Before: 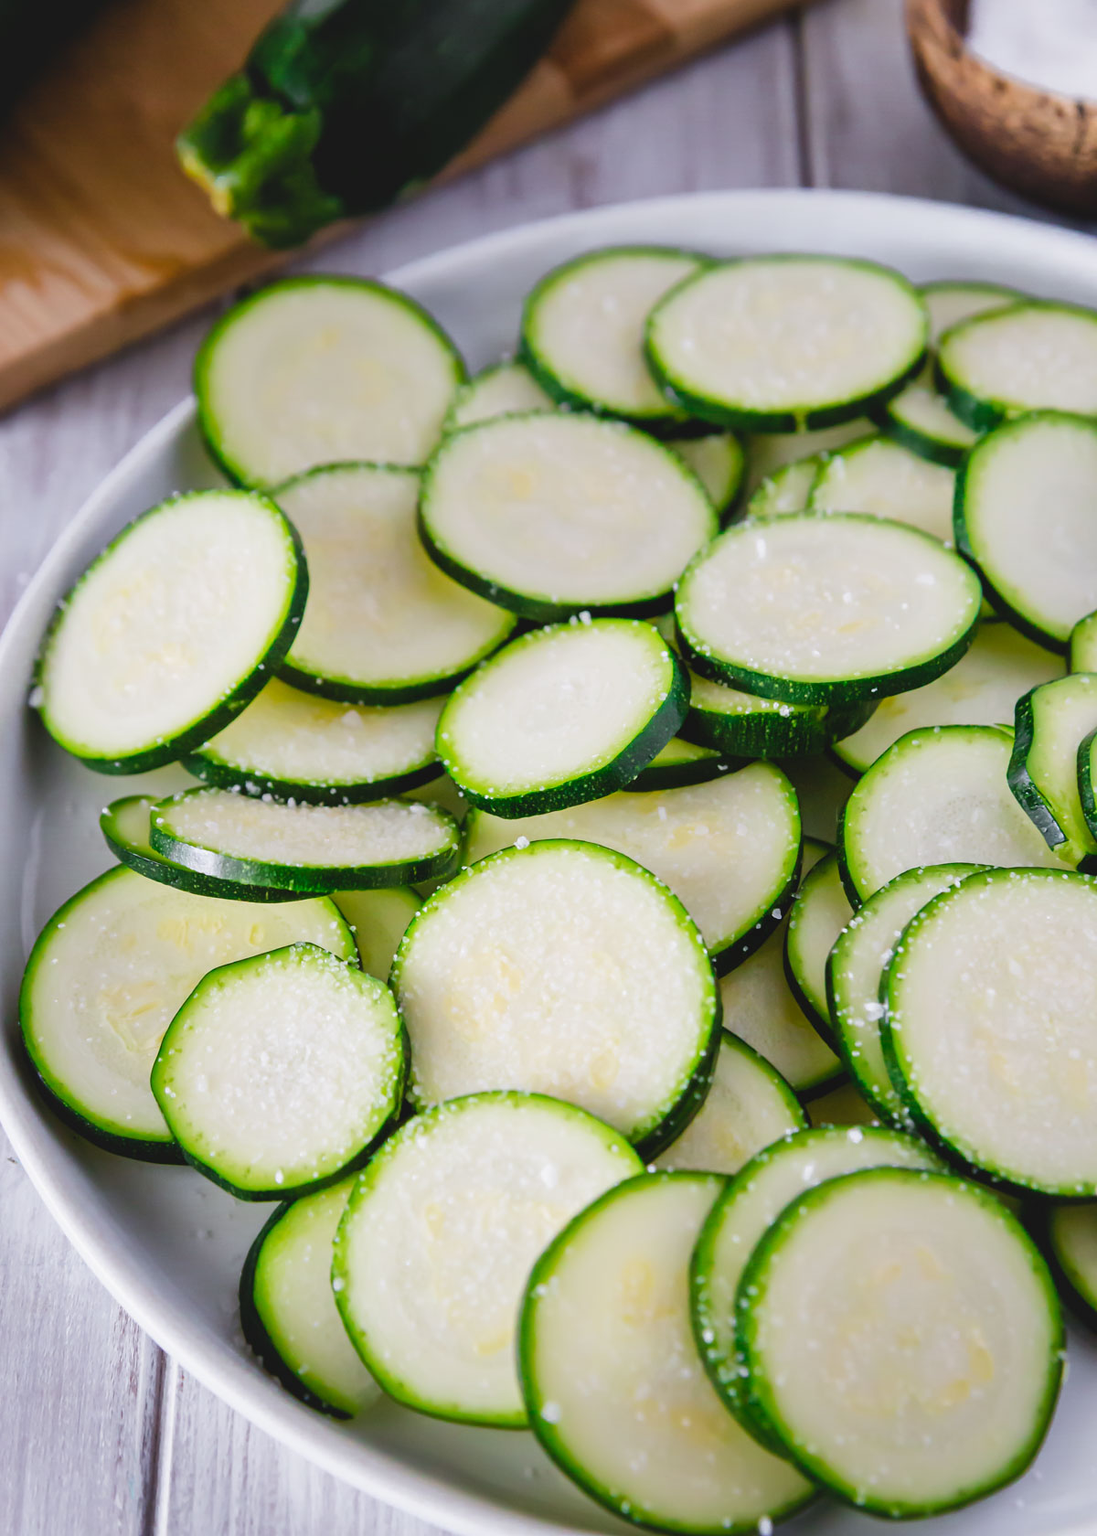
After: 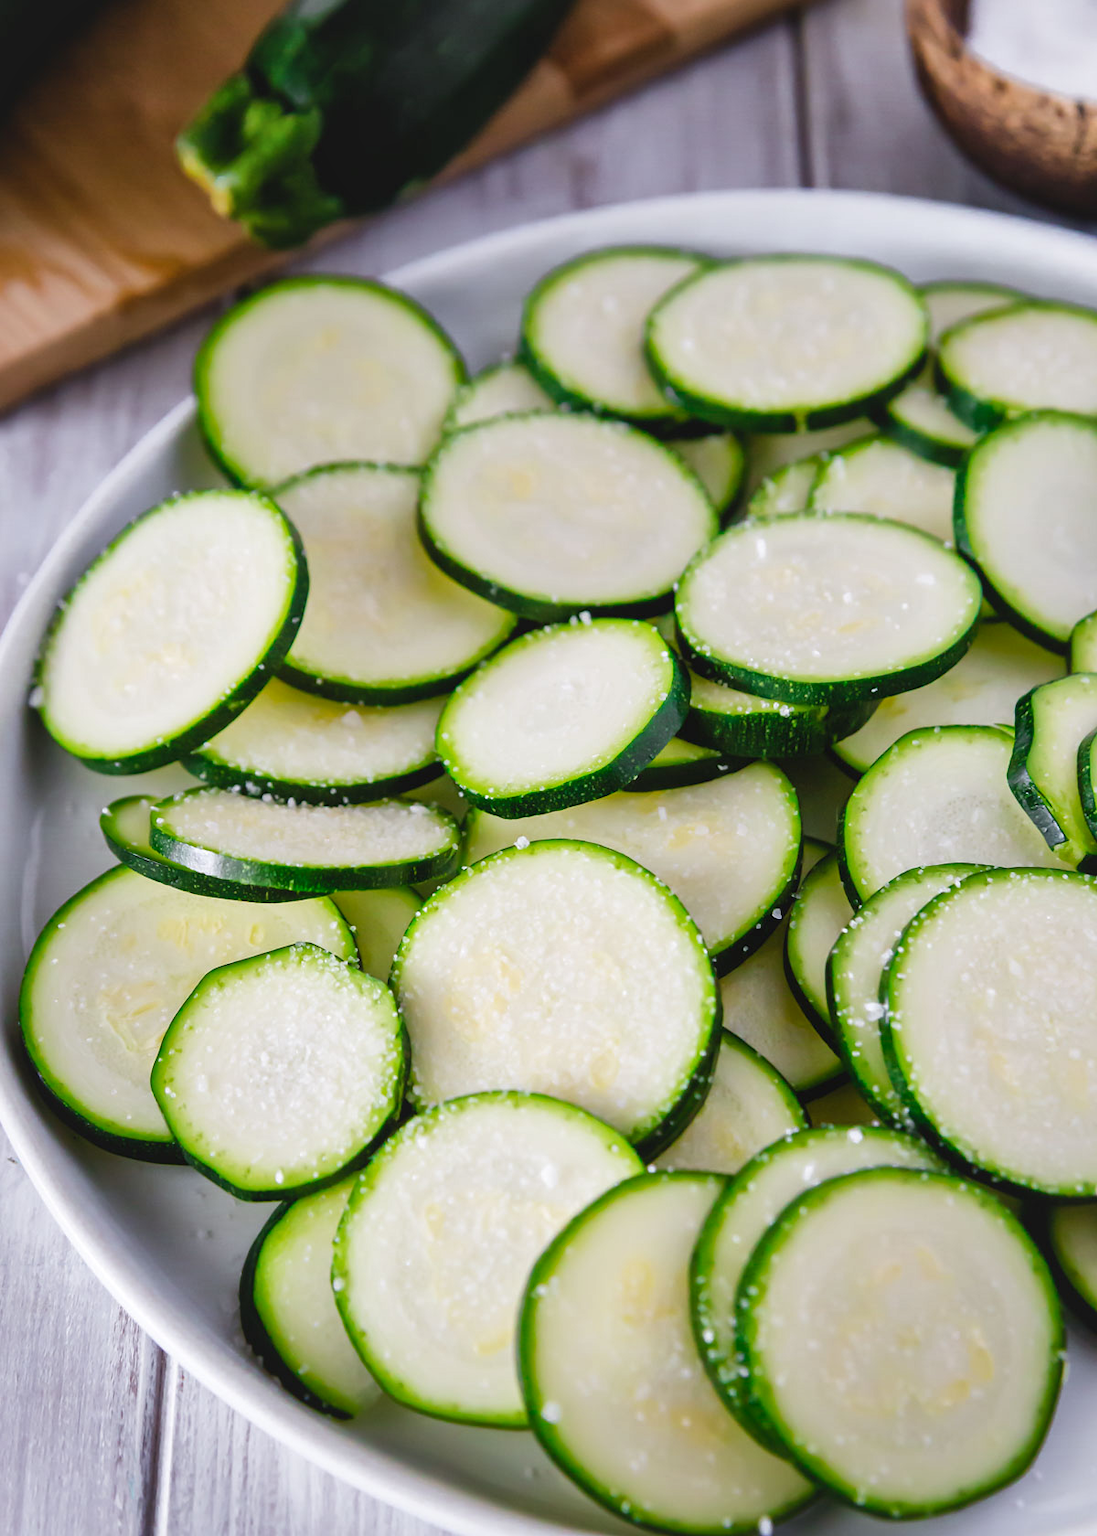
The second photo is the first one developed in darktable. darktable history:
local contrast: mode bilateral grid, contrast 19, coarseness 50, detail 129%, midtone range 0.2
